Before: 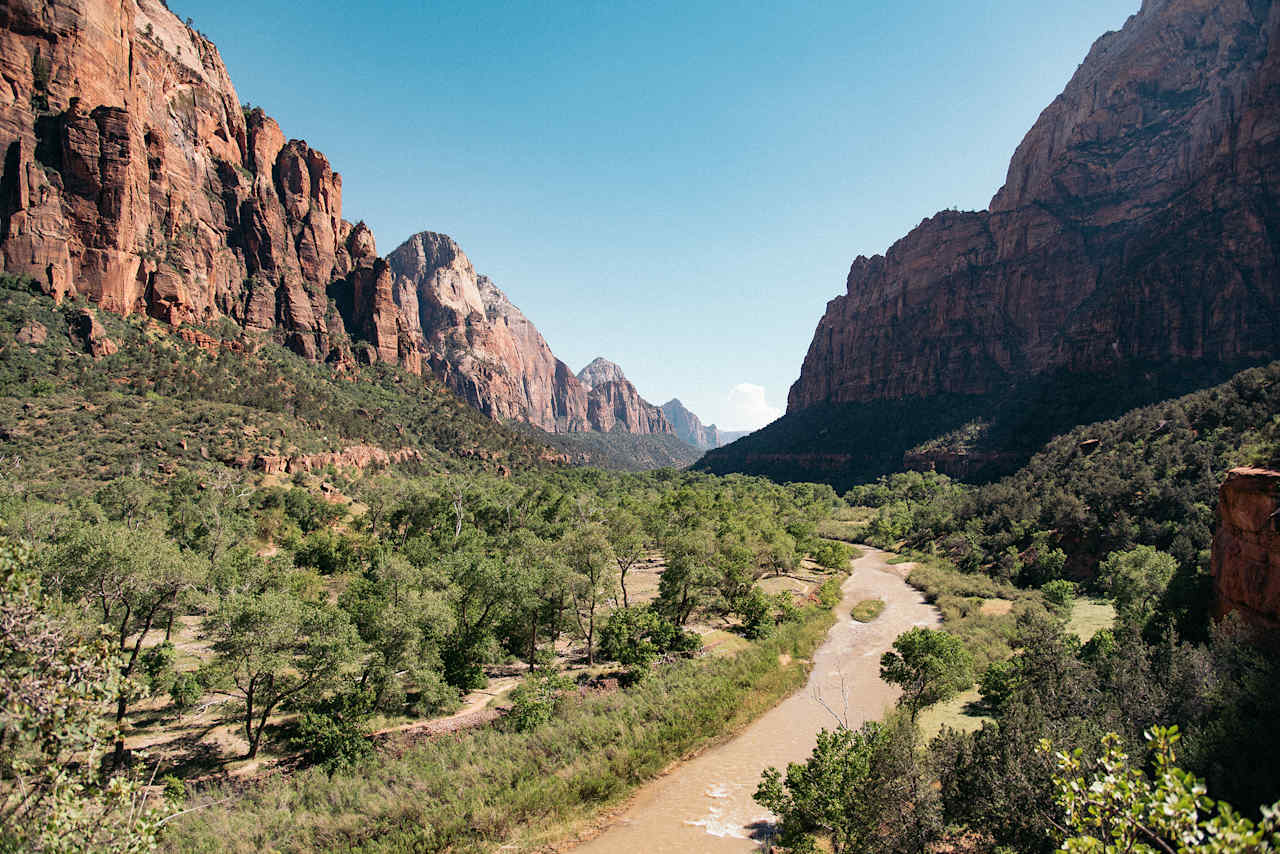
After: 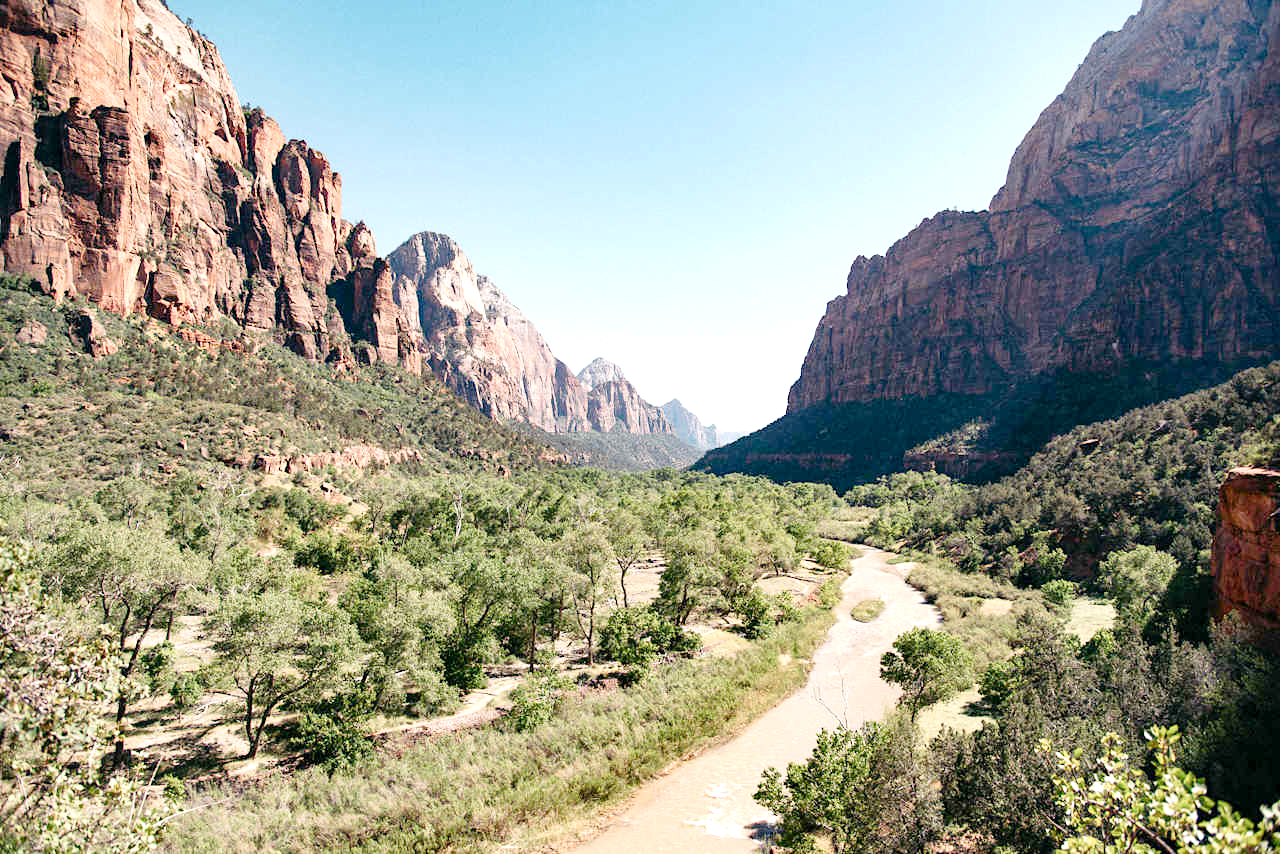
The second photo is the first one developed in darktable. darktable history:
color balance rgb: highlights gain › luminance 10.082%, perceptual saturation grading › global saturation 0.865%, perceptual saturation grading › highlights -19.746%, perceptual saturation grading › shadows 19.659%
exposure: black level correction 0.001, exposure 0.5 EV, compensate highlight preservation false
tone curve: curves: ch0 [(0, 0) (0.003, 0.004) (0.011, 0.015) (0.025, 0.033) (0.044, 0.059) (0.069, 0.093) (0.1, 0.133) (0.136, 0.182) (0.177, 0.237) (0.224, 0.3) (0.277, 0.369) (0.335, 0.437) (0.399, 0.511) (0.468, 0.584) (0.543, 0.656) (0.623, 0.729) (0.709, 0.8) (0.801, 0.872) (0.898, 0.935) (1, 1)], preserve colors none
